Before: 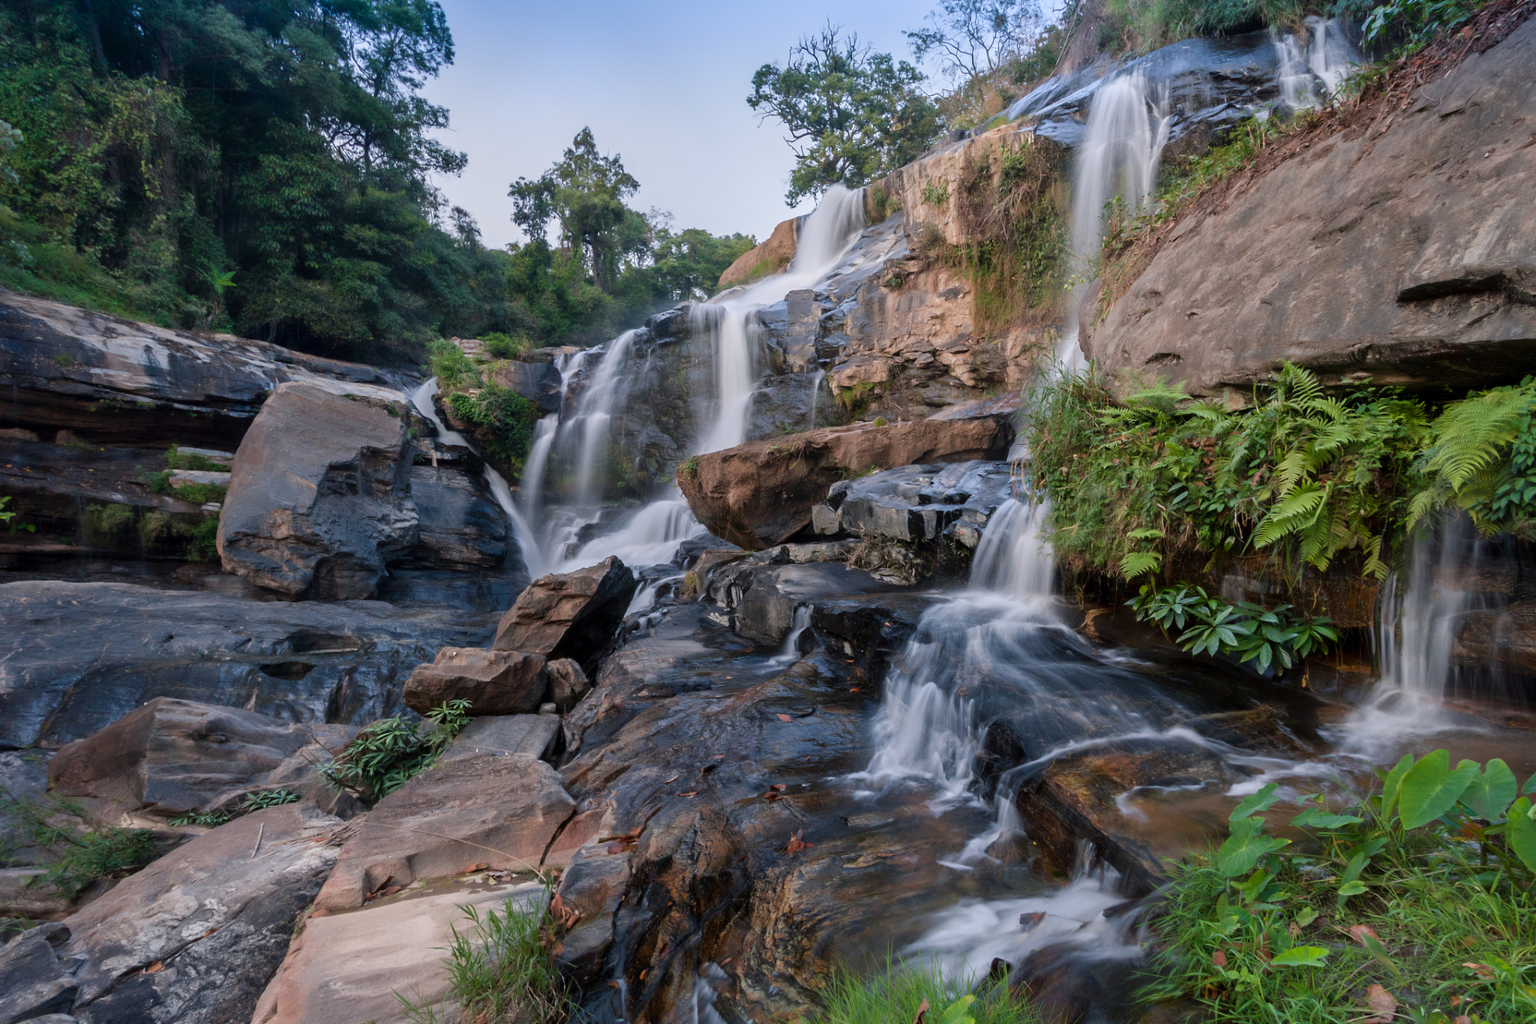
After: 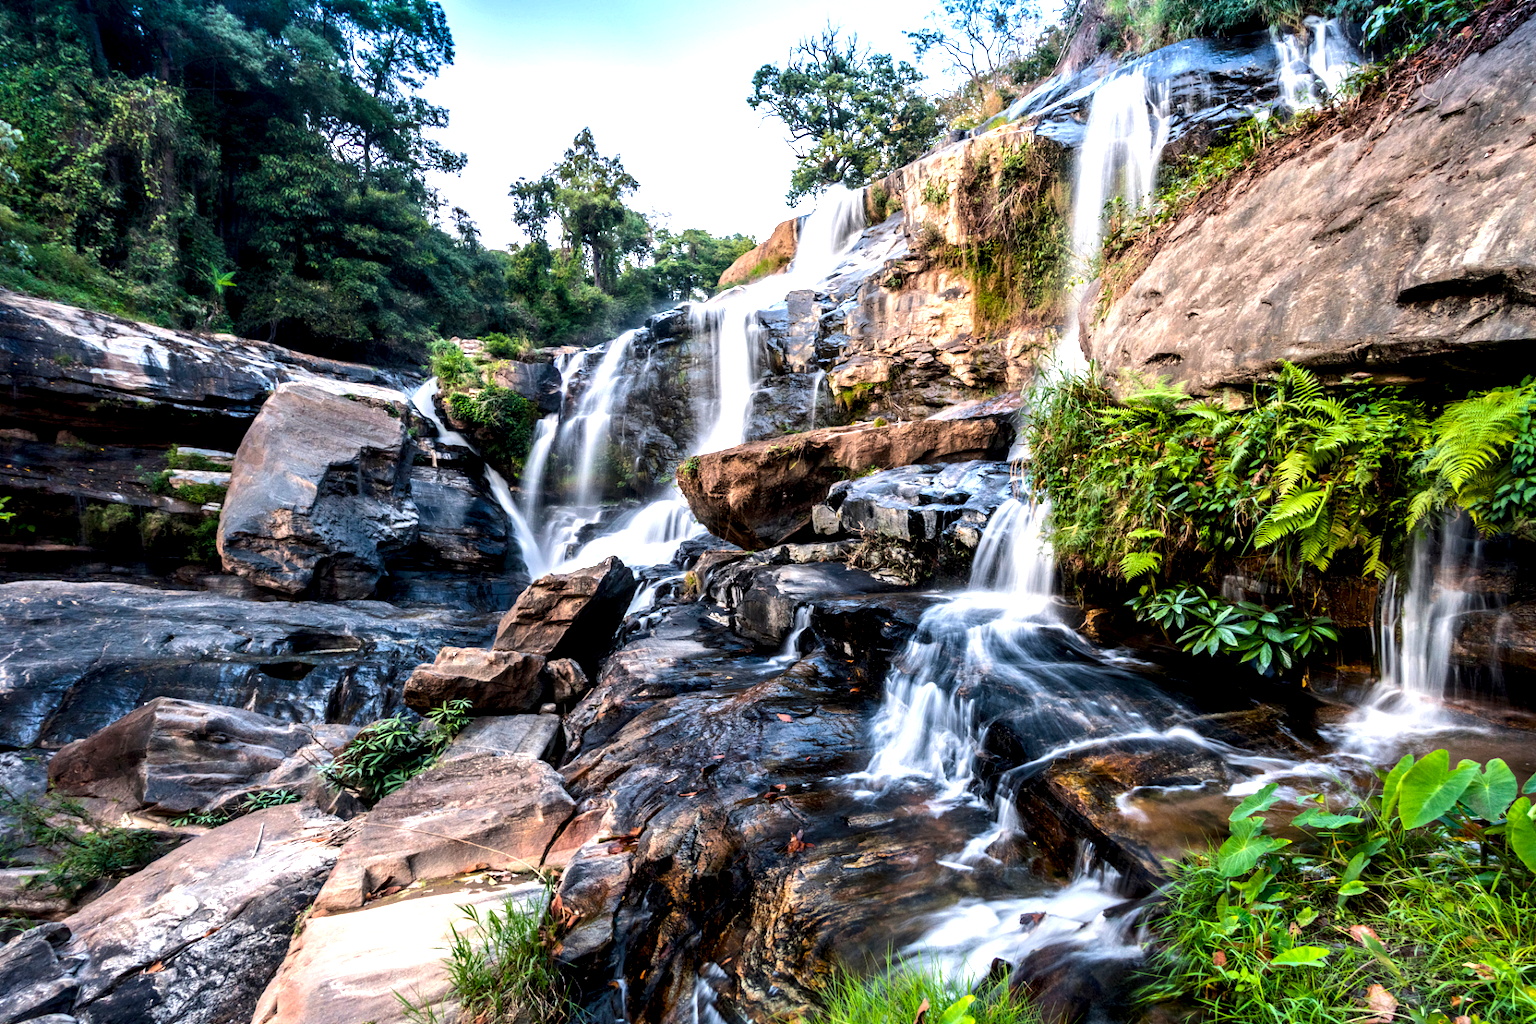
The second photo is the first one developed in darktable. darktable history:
local contrast: highlights 64%, shadows 54%, detail 168%, midtone range 0.517
exposure: black level correction 0, exposure 0.499 EV, compensate highlight preservation false
color balance rgb: highlights gain › luminance 6.34%, highlights gain › chroma 1.255%, highlights gain › hue 89.26°, perceptual saturation grading › global saturation 30.786%, perceptual brilliance grading › highlights 17.758%, perceptual brilliance grading › mid-tones 32.193%, perceptual brilliance grading › shadows -30.534%, global vibrance 20%
